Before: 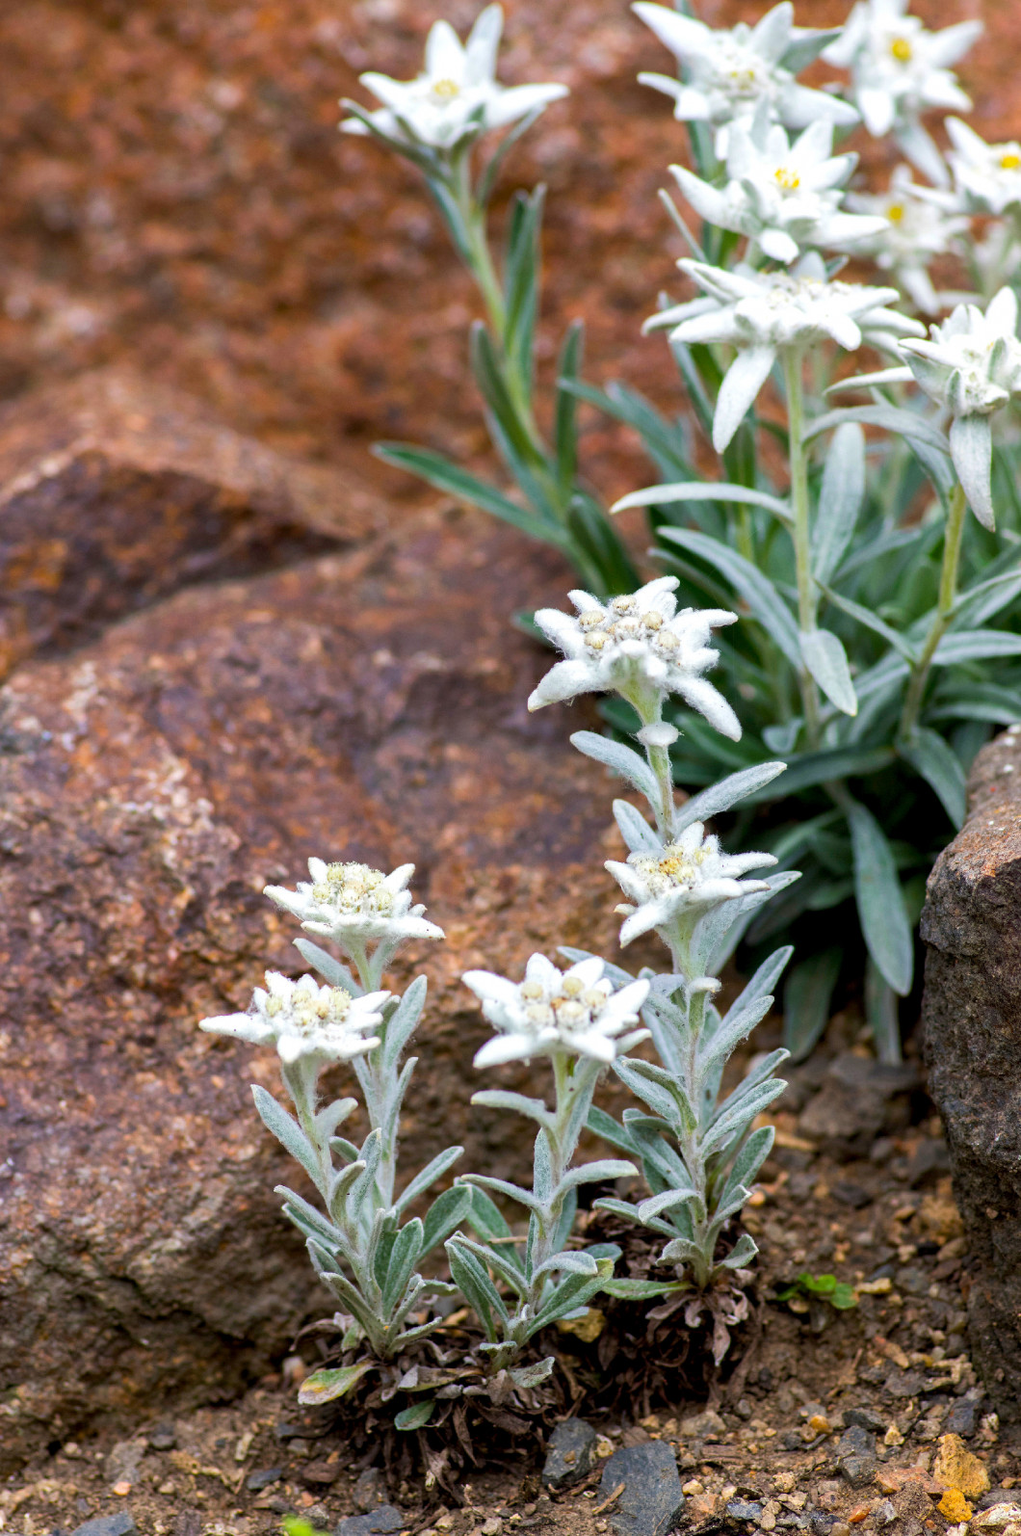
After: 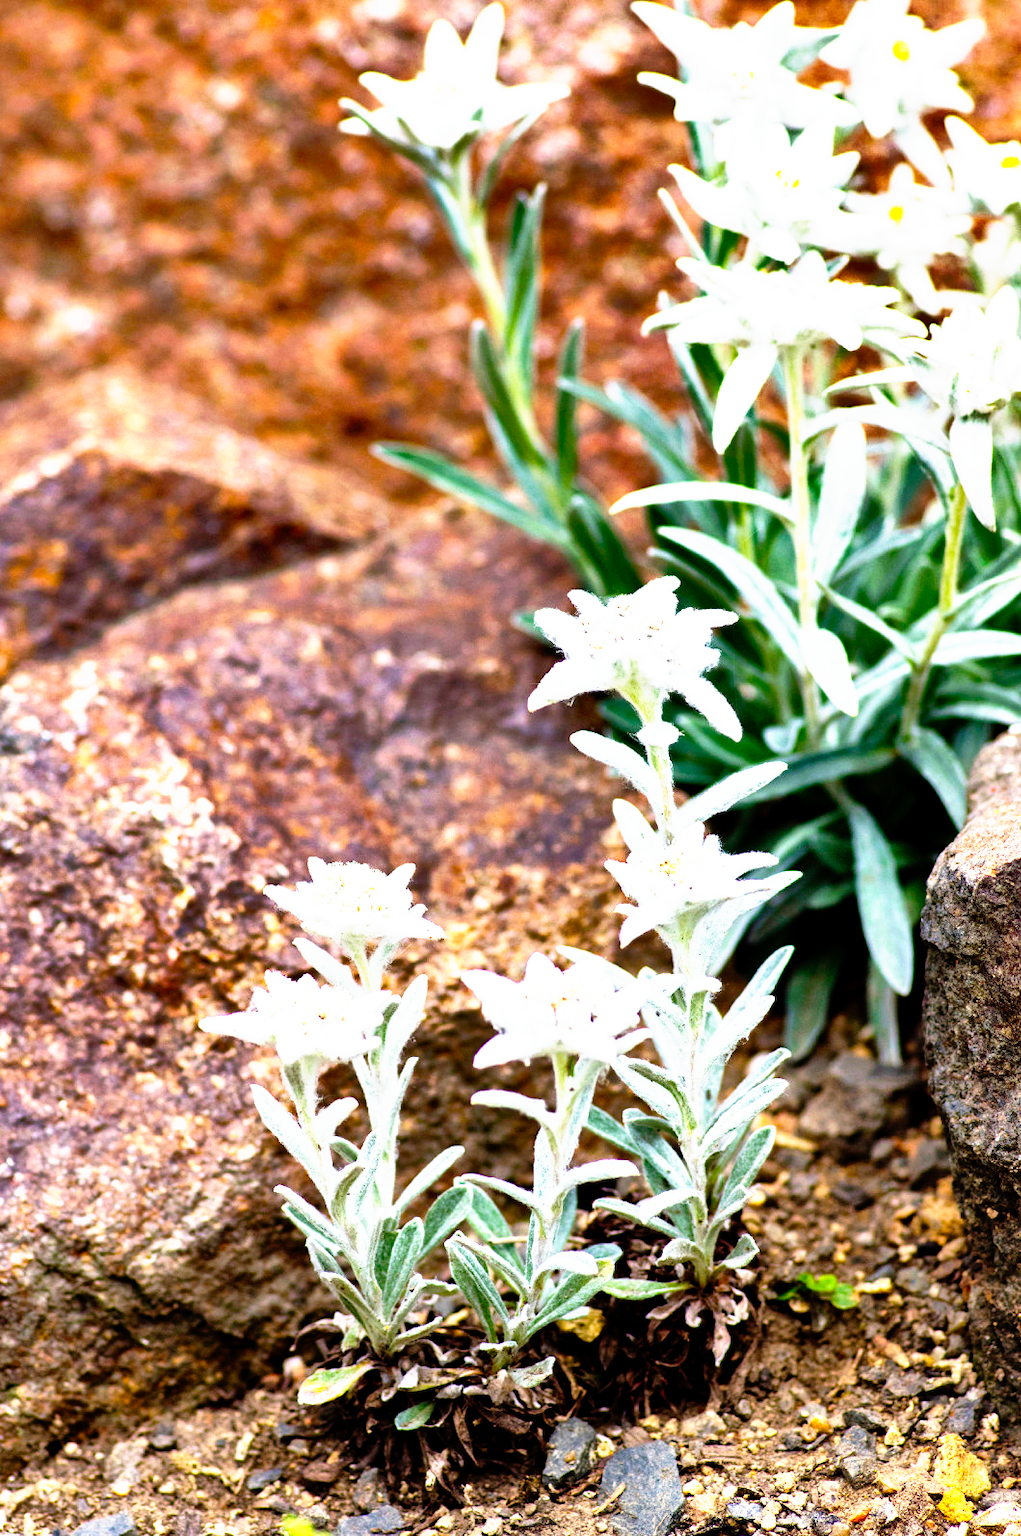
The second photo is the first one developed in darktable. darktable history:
tone curve: curves: ch0 [(0, 0) (0.003, 0.002) (0.011, 0.006) (0.025, 0.014) (0.044, 0.025) (0.069, 0.039) (0.1, 0.056) (0.136, 0.086) (0.177, 0.129) (0.224, 0.183) (0.277, 0.247) (0.335, 0.318) (0.399, 0.395) (0.468, 0.48) (0.543, 0.571) (0.623, 0.668) (0.709, 0.773) (0.801, 0.873) (0.898, 0.978) (1, 1)], preserve colors none
shadows and highlights: shadows 75, highlights -60.85, soften with gaussian
base curve: curves: ch0 [(0, 0) (0.012, 0.01) (0.073, 0.168) (0.31, 0.711) (0.645, 0.957) (1, 1)], preserve colors none
